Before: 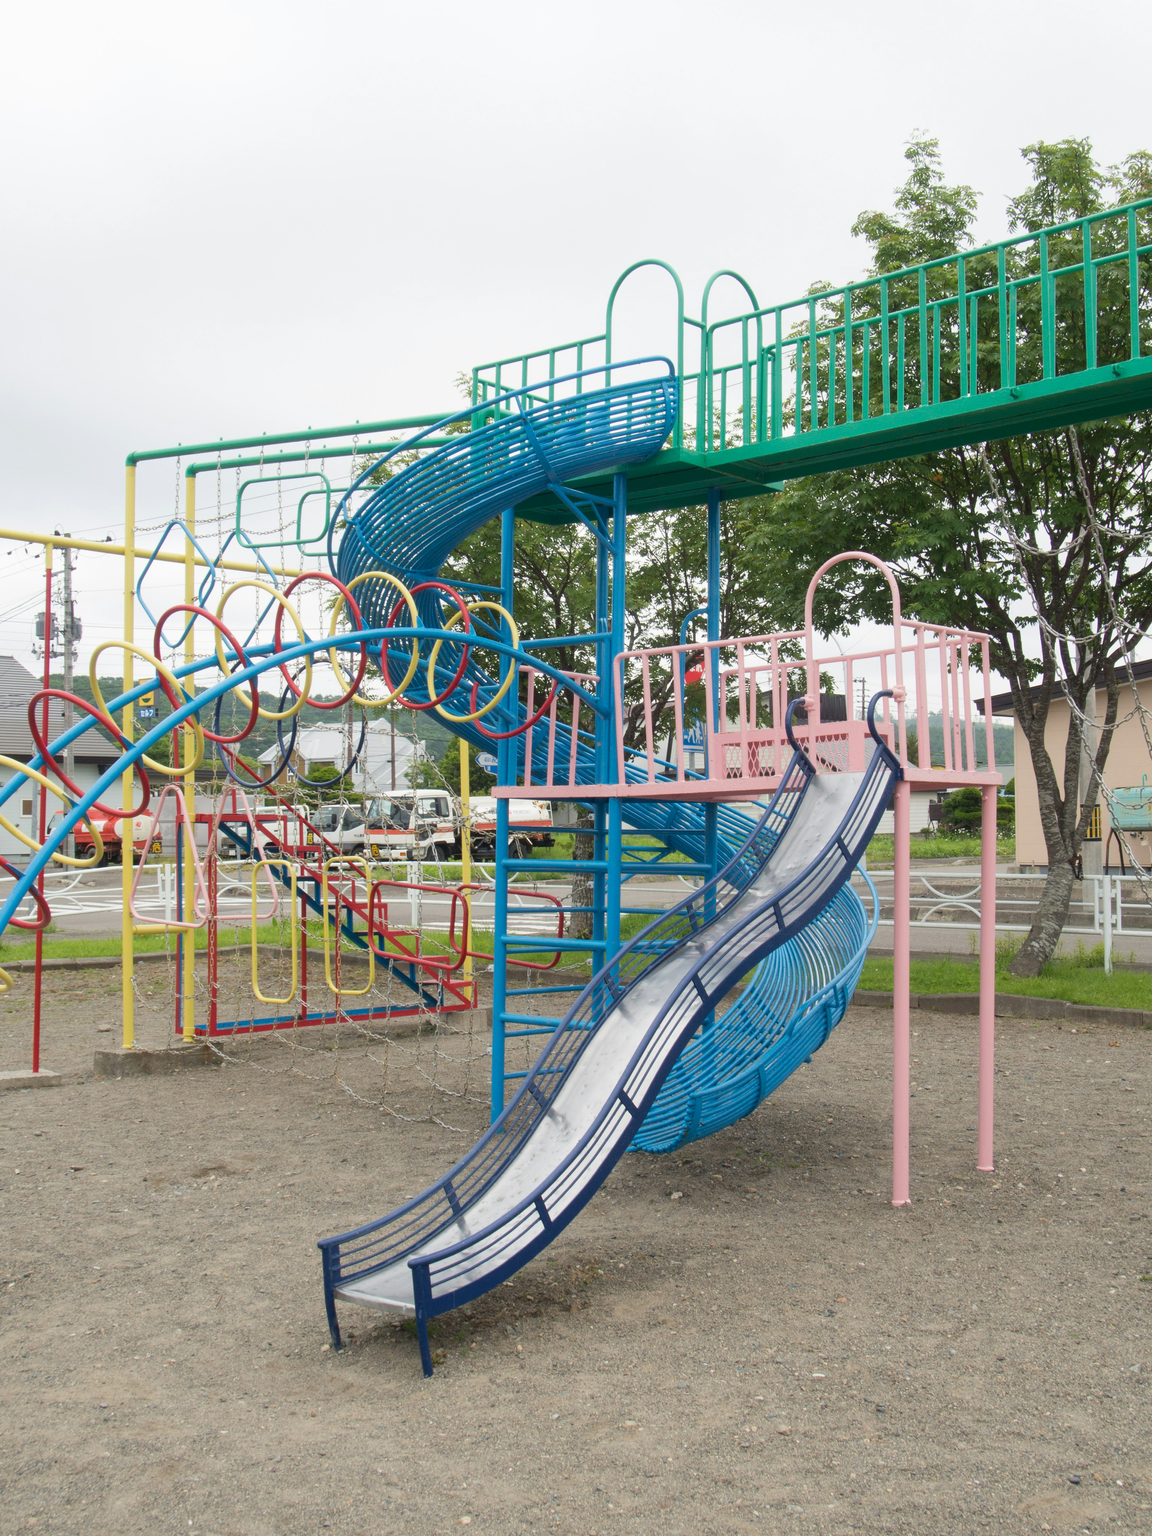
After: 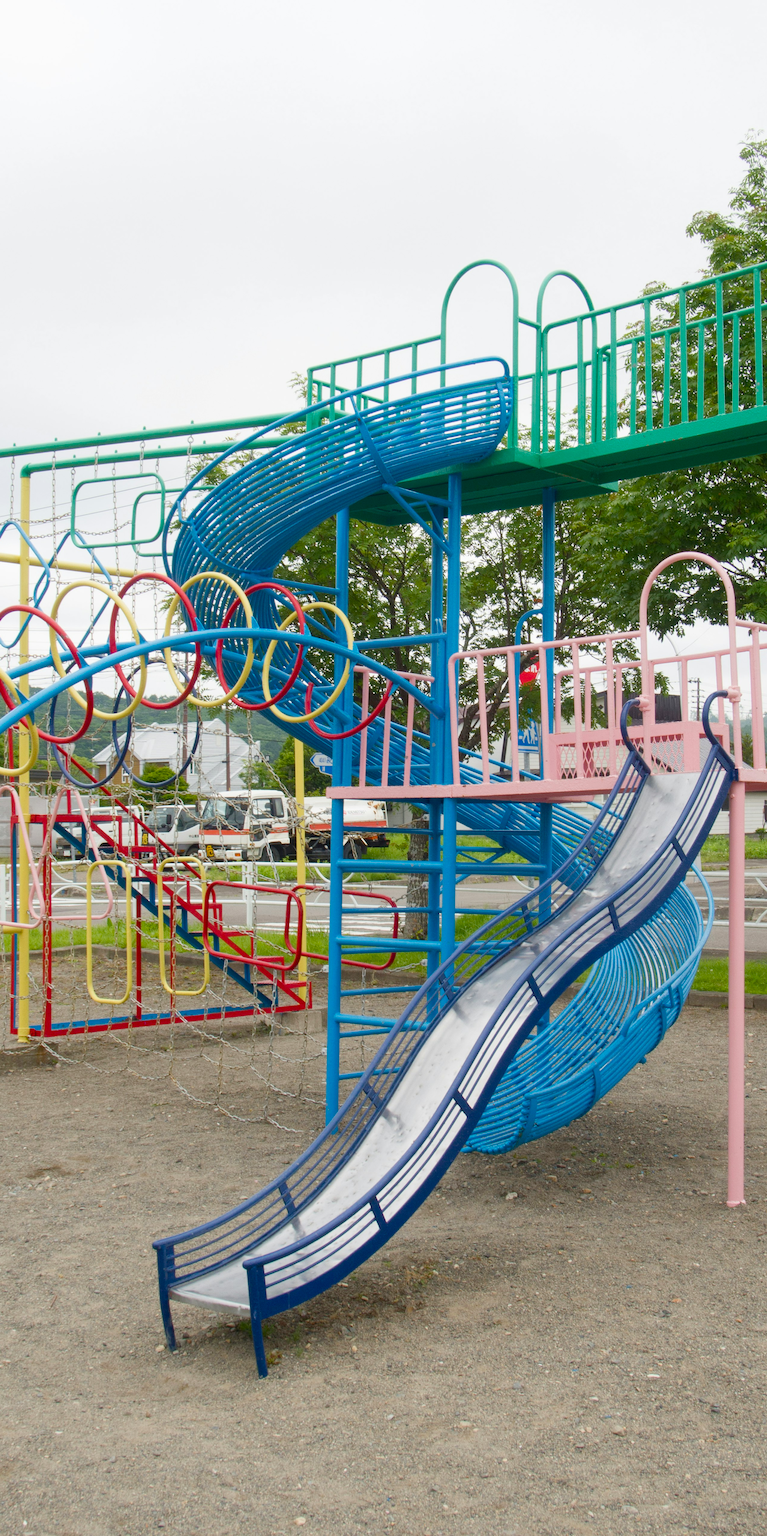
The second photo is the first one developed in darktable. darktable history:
crop and rotate: left 14.385%, right 18.948%
color balance rgb: perceptual saturation grading › global saturation 20%, perceptual saturation grading › highlights -25%, perceptual saturation grading › shadows 50%
